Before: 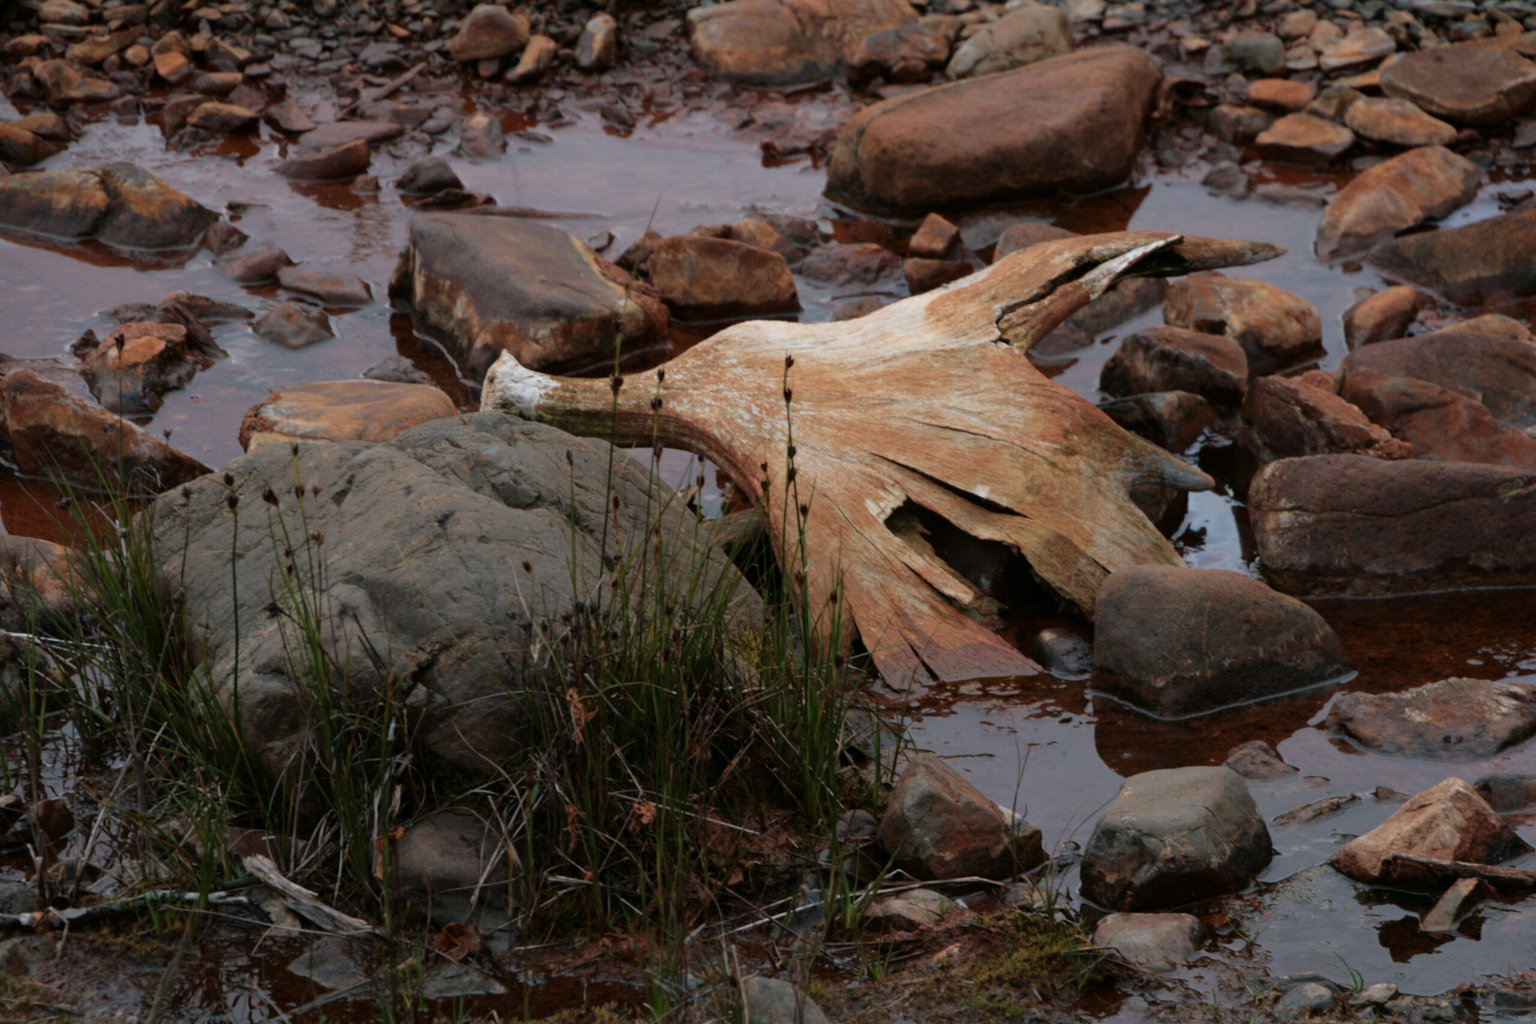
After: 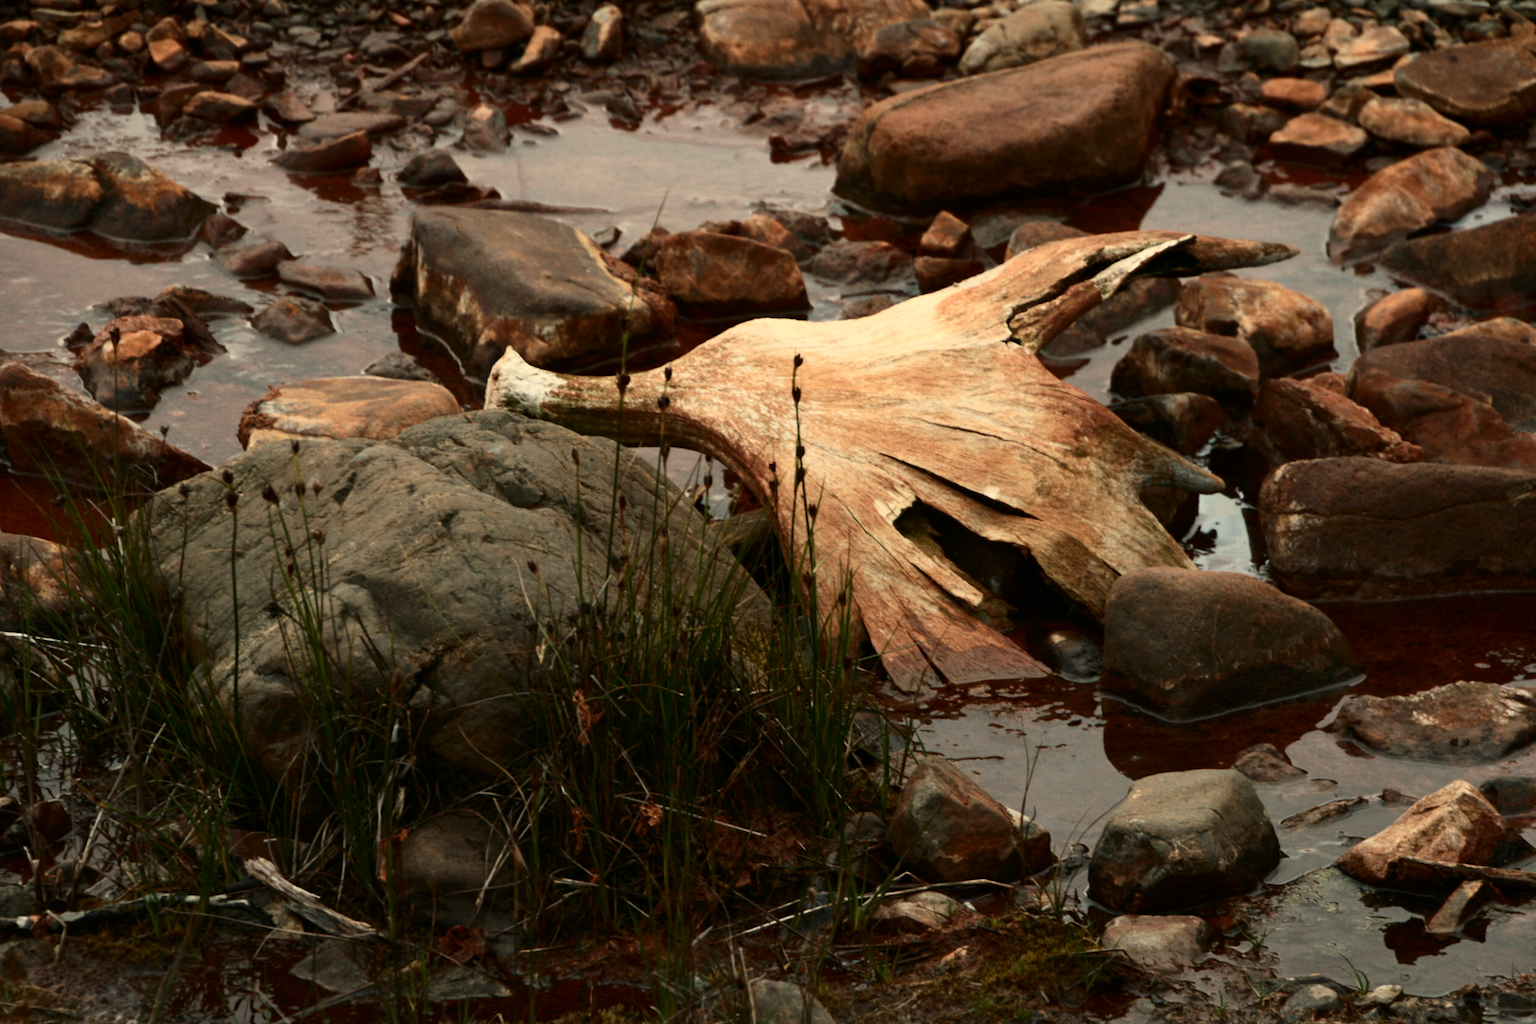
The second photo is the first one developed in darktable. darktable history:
rotate and perspective: rotation 0.174°, lens shift (vertical) 0.013, lens shift (horizontal) 0.019, shear 0.001, automatic cropping original format, crop left 0.007, crop right 0.991, crop top 0.016, crop bottom 0.997
contrast brightness saturation: contrast 0.39, brightness 0.1
white balance: red 1.08, blue 0.791
